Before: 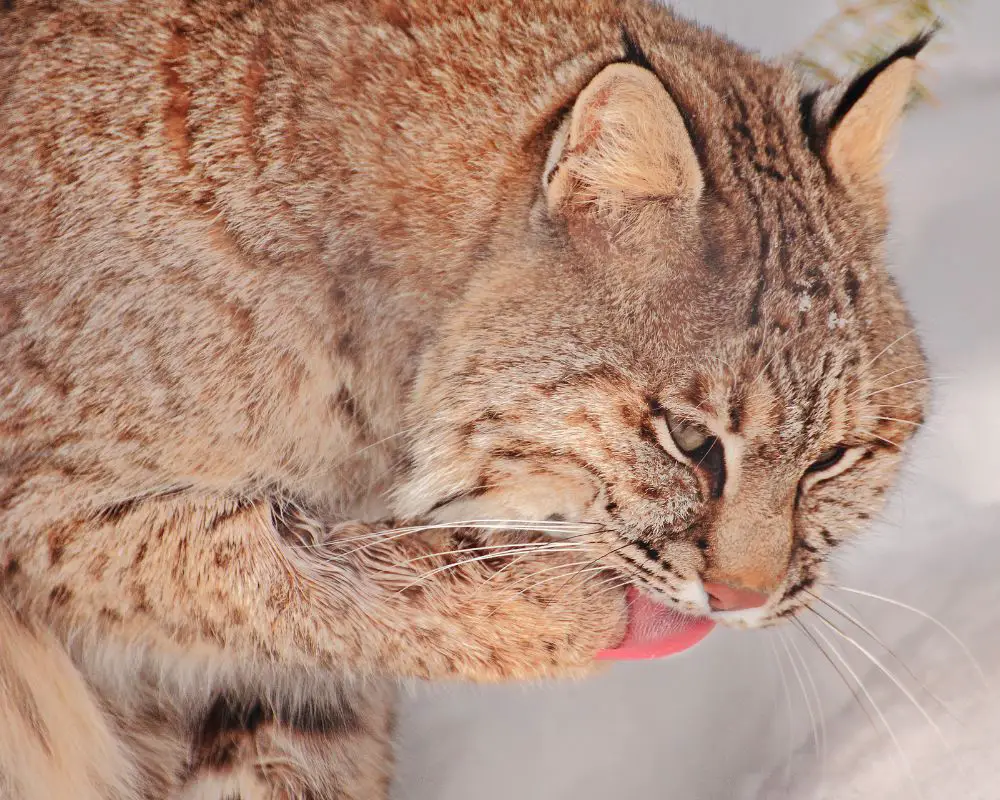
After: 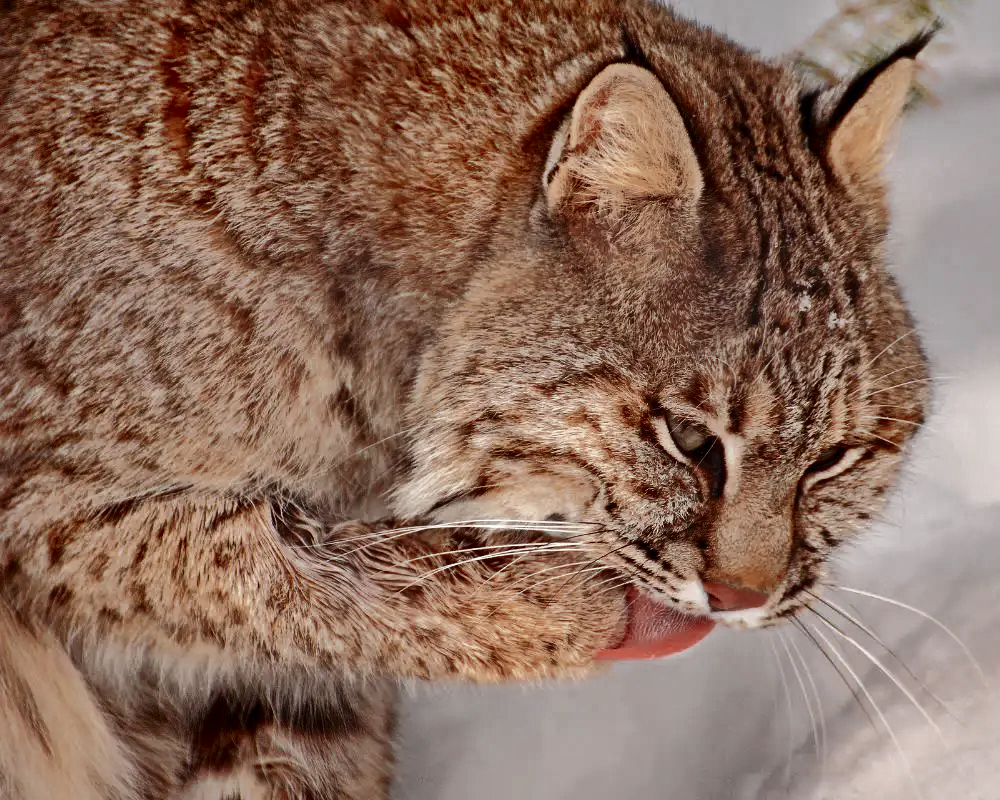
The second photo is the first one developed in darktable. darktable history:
color zones: curves: ch0 [(0, 0.5) (0.125, 0.4) (0.25, 0.5) (0.375, 0.4) (0.5, 0.4) (0.625, 0.35) (0.75, 0.35) (0.875, 0.5)]; ch1 [(0, 0.35) (0.125, 0.45) (0.25, 0.35) (0.375, 0.35) (0.5, 0.35) (0.625, 0.35) (0.75, 0.45) (0.875, 0.35)]; ch2 [(0, 0.6) (0.125, 0.5) (0.25, 0.5) (0.375, 0.6) (0.5, 0.6) (0.625, 0.5) (0.75, 0.5) (0.875, 0.5)]
local contrast: mode bilateral grid, contrast 20, coarseness 50, detail 141%, midtone range 0.2
contrast brightness saturation: contrast 0.13, brightness -0.24, saturation 0.14
